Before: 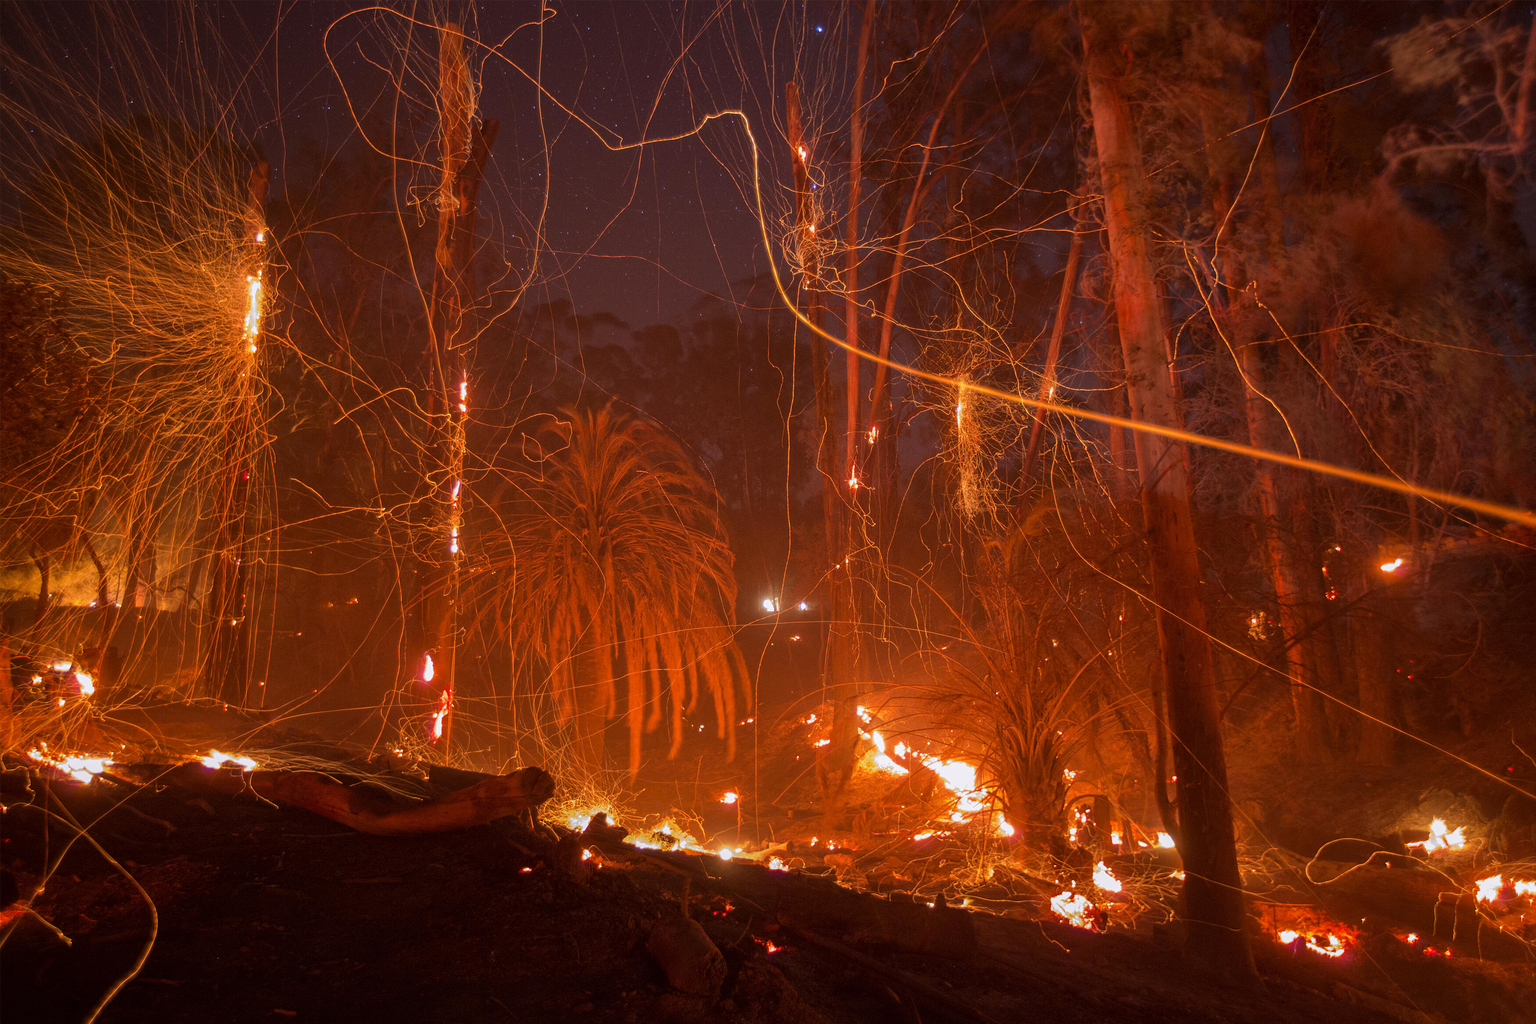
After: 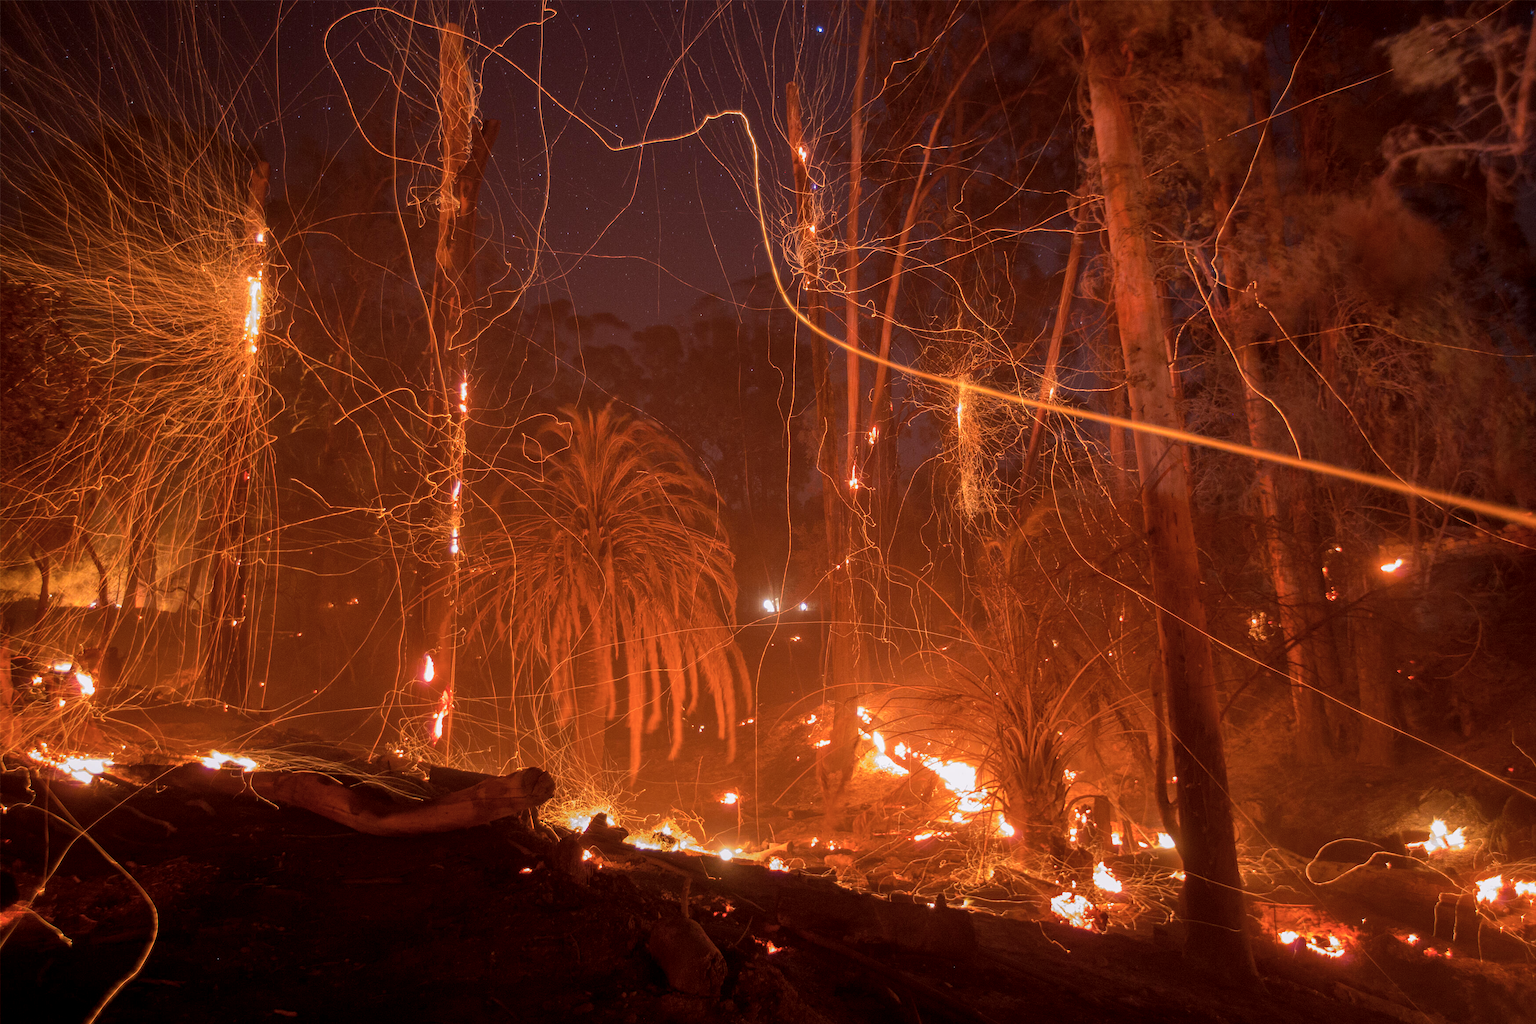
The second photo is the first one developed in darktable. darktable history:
exposure: black level correction 0.002, compensate highlight preservation false
color correction: highlights b* -0.054, saturation 0.805
